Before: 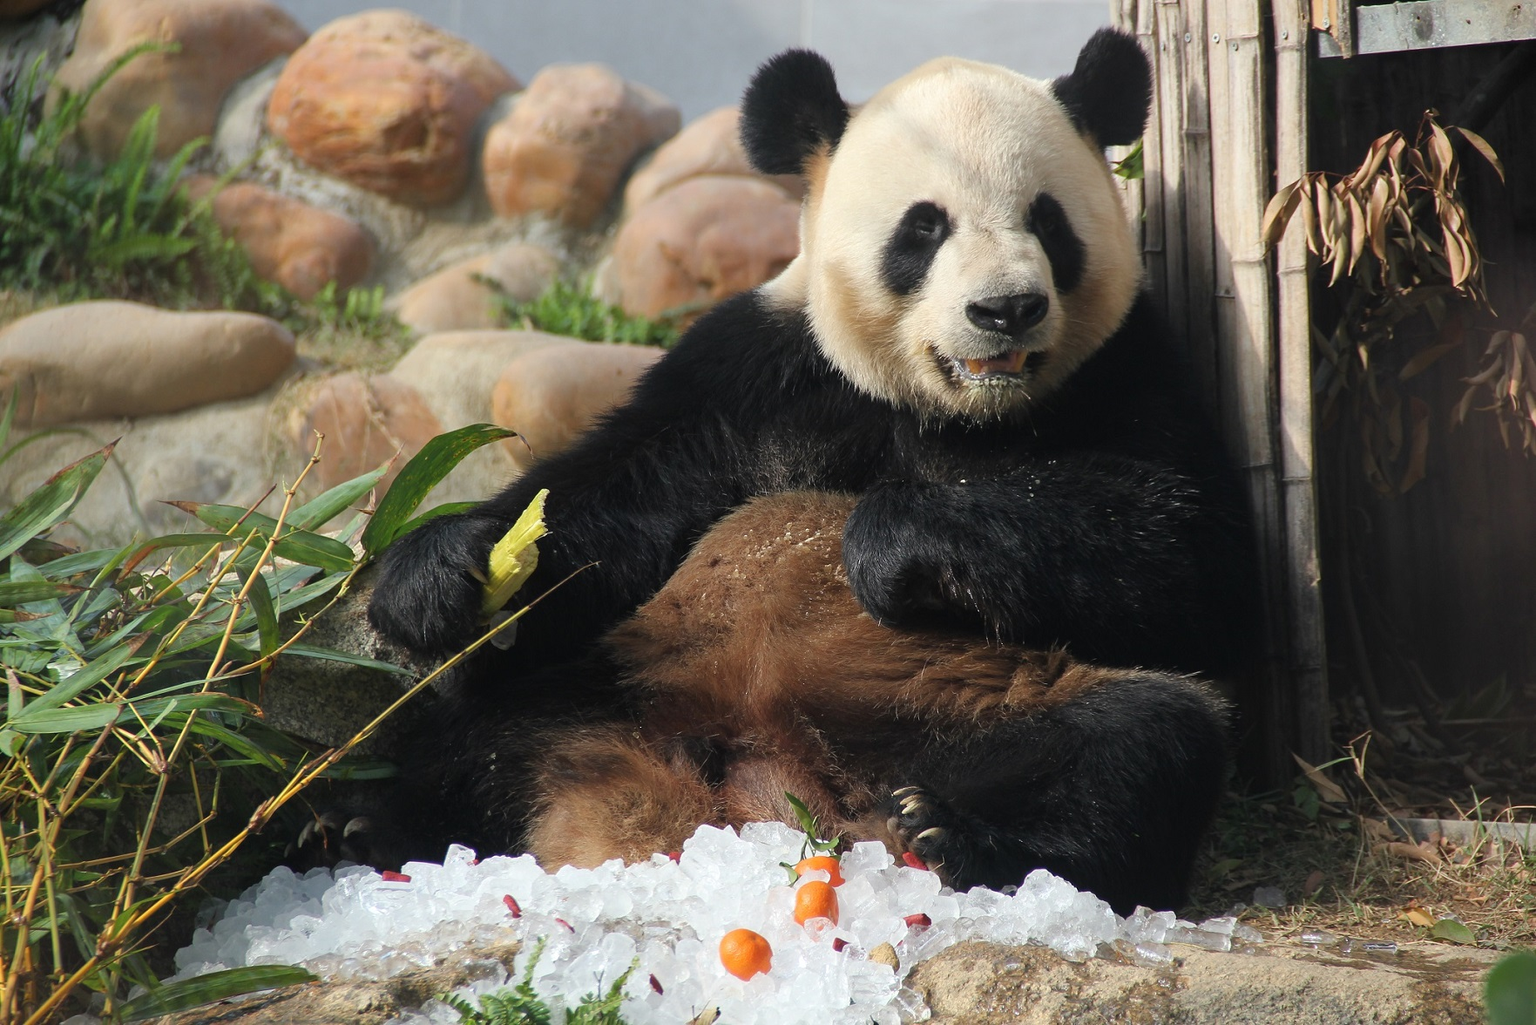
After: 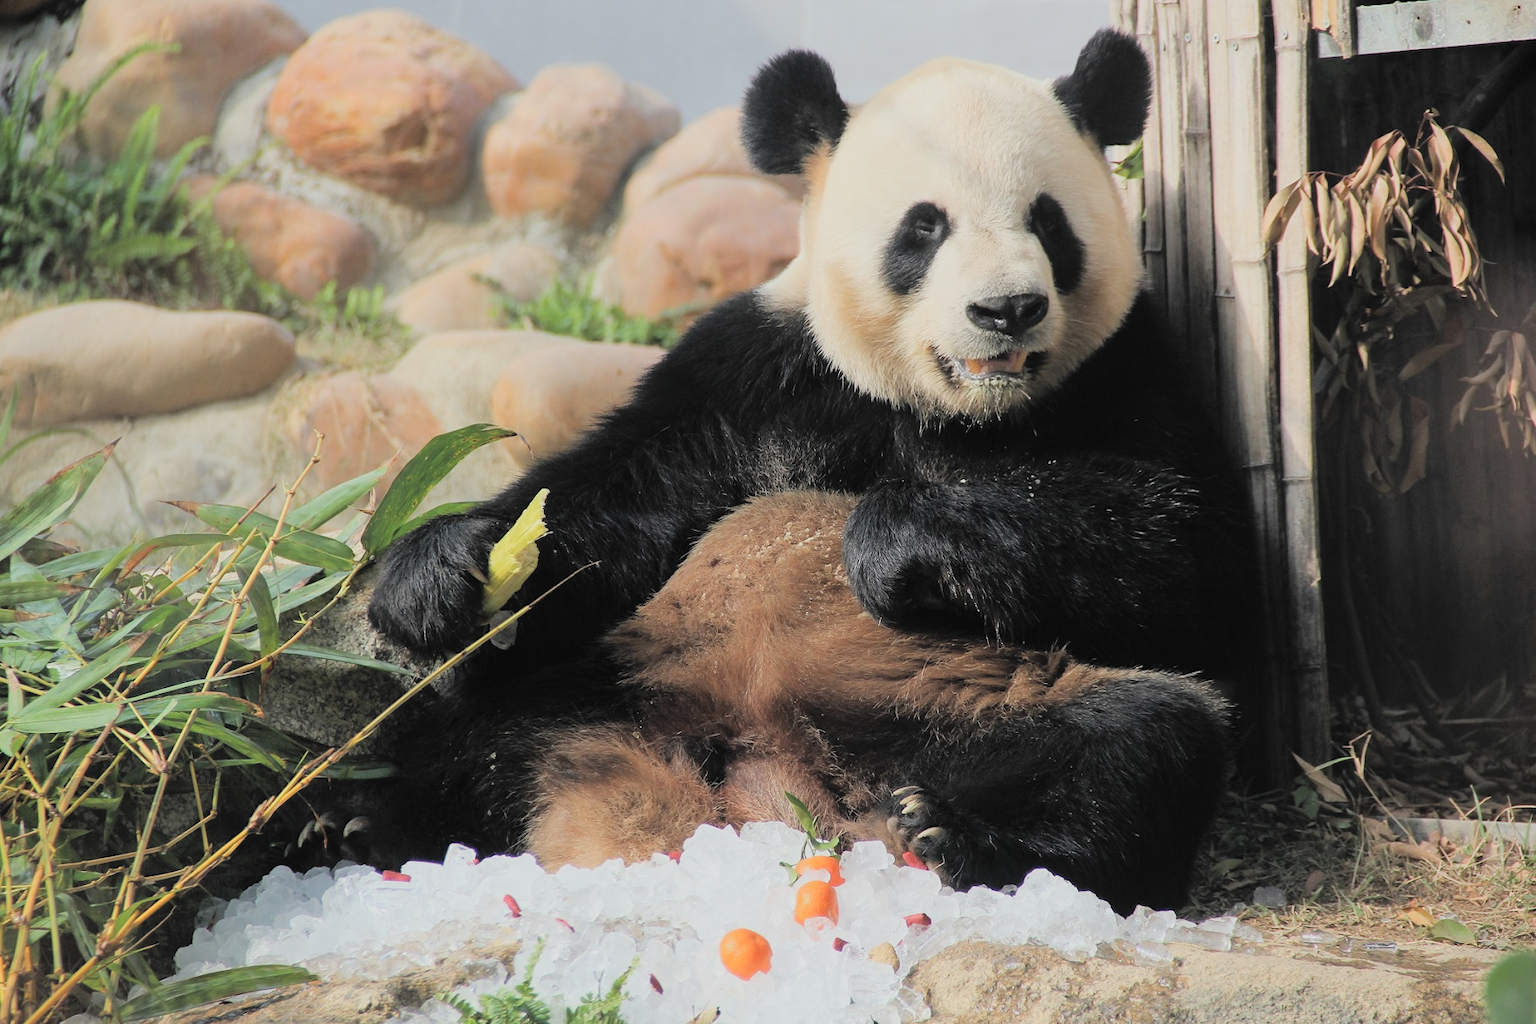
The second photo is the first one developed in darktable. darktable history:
filmic rgb: black relative exposure -7.32 EV, white relative exposure 5.09 EV, hardness 3.2
contrast brightness saturation: brightness 0.28
